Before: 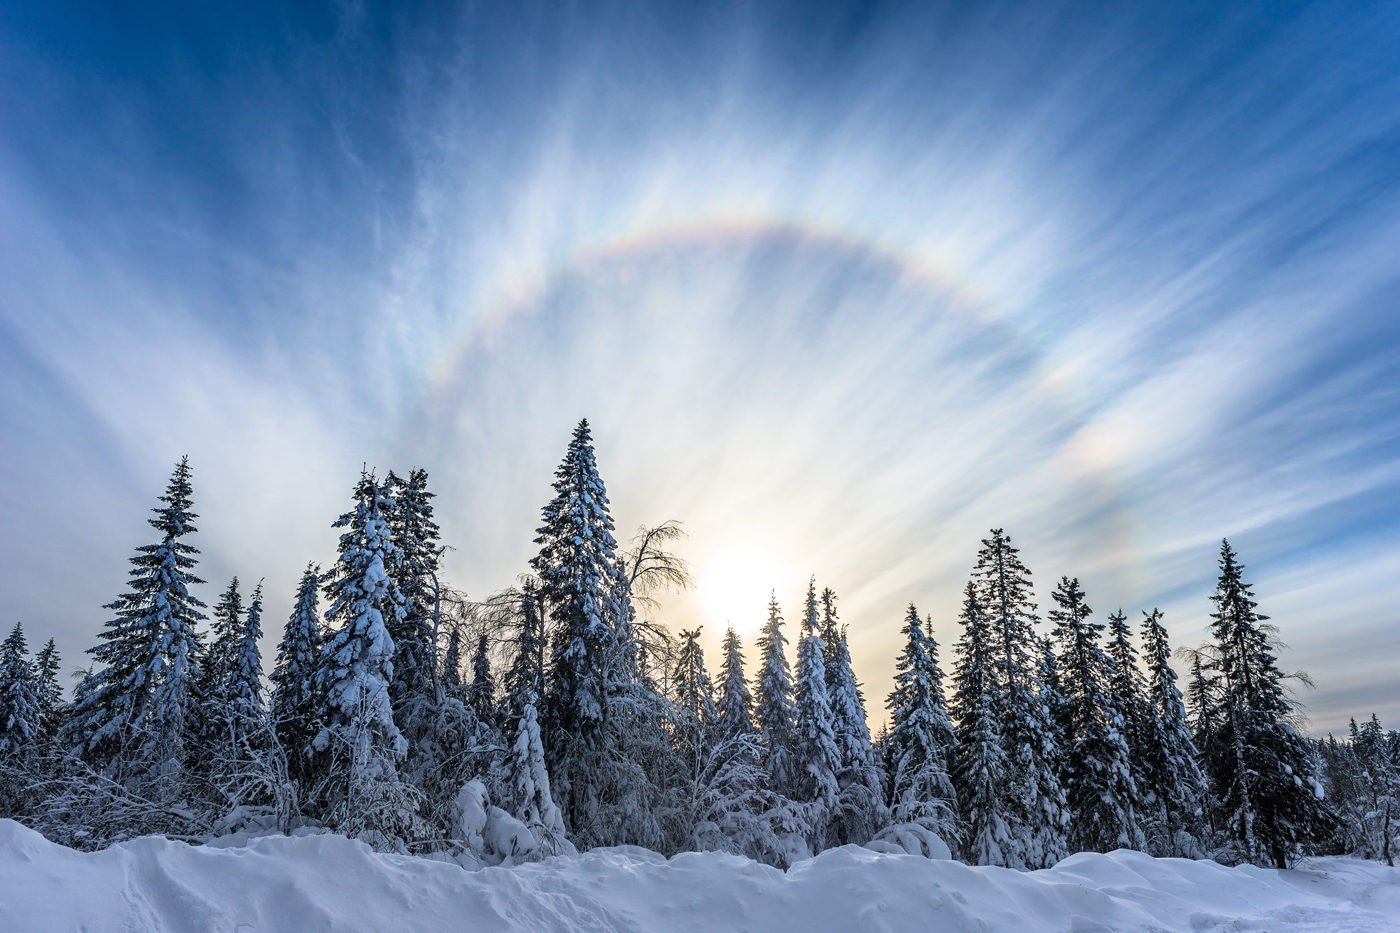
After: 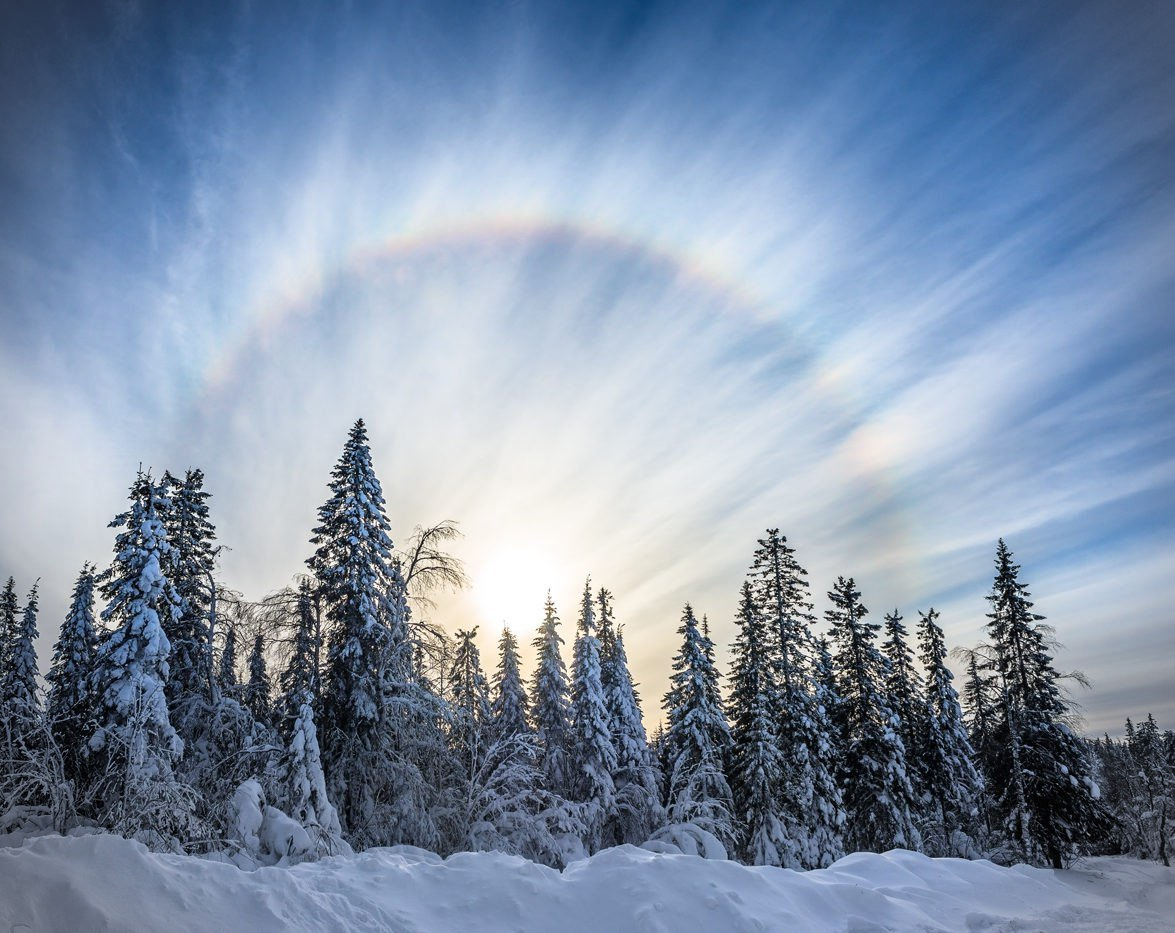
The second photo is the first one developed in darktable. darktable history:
vignetting: dithering 16-bit output
crop: left 16.063%
